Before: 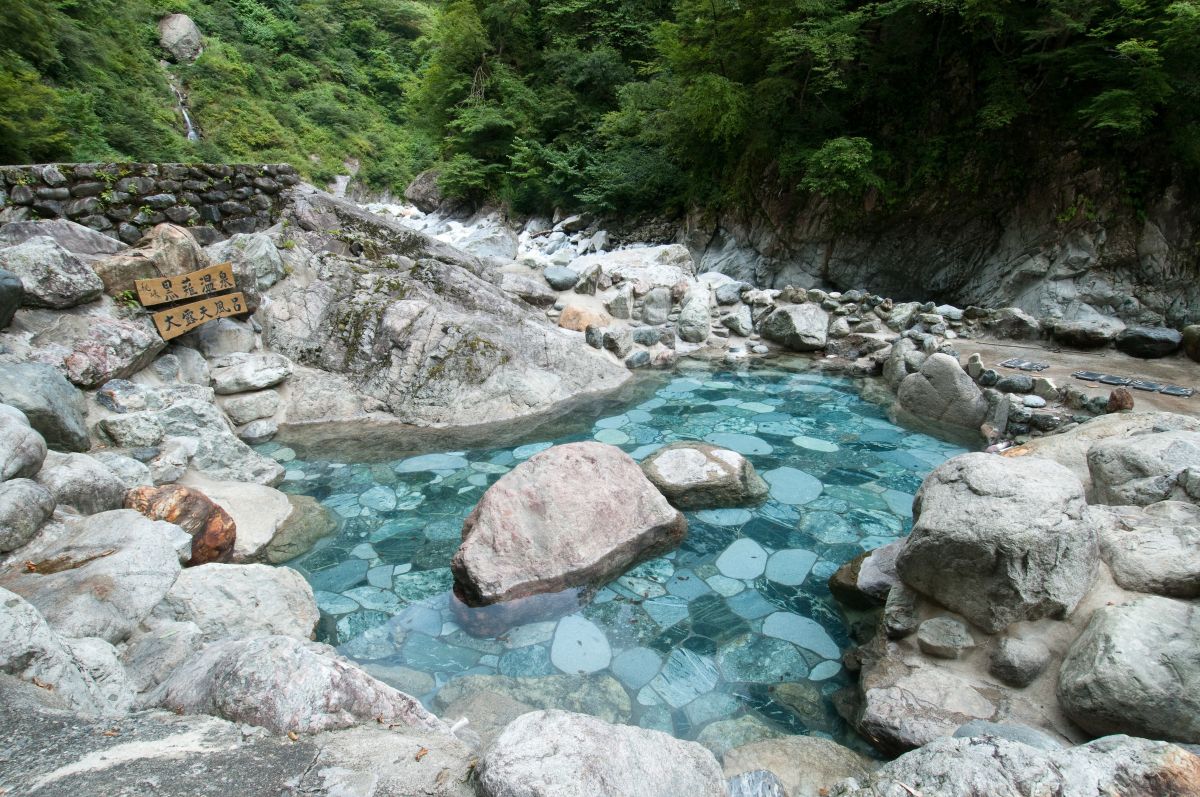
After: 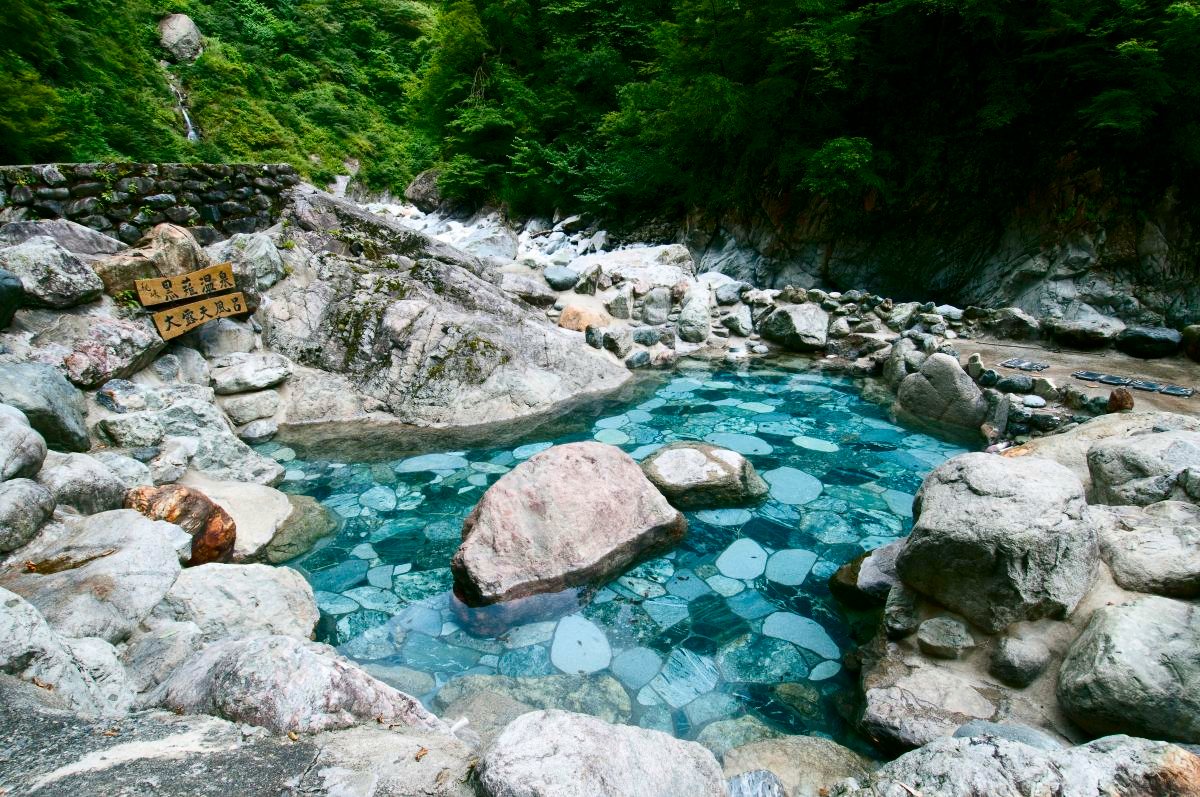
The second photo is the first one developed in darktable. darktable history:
color correction: highlights b* 0.026
contrast brightness saturation: contrast 0.19, brightness -0.111, saturation 0.207
color balance rgb: shadows lift › luminance -8.097%, shadows lift › chroma 2.374%, shadows lift › hue 167.85°, highlights gain › chroma 0.252%, highlights gain › hue 330.19°, perceptual saturation grading › global saturation 20%, perceptual saturation grading › highlights -25.773%, perceptual saturation grading › shadows 25.416%, global vibrance 20%
